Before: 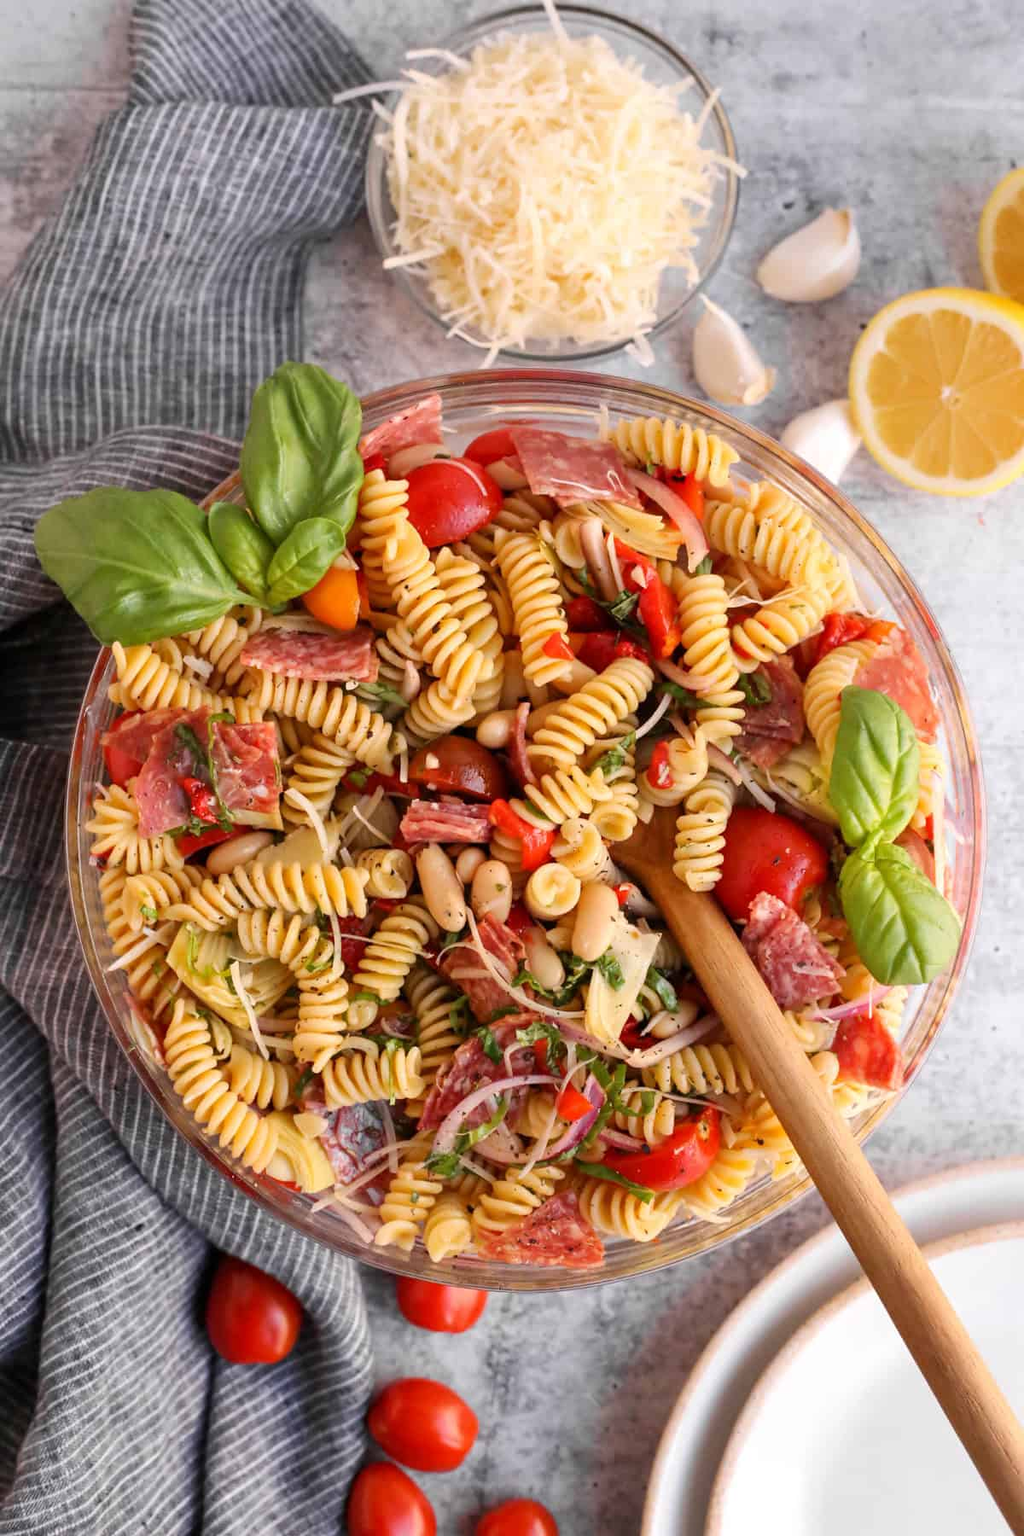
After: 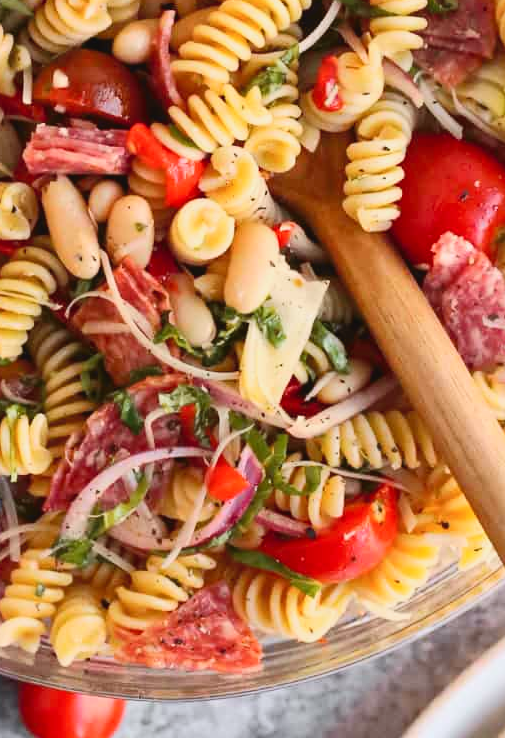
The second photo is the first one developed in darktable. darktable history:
tone curve: curves: ch0 [(0, 0.038) (0.193, 0.212) (0.461, 0.502) (0.634, 0.709) (0.852, 0.89) (1, 0.967)]; ch1 [(0, 0) (0.35, 0.356) (0.45, 0.453) (0.504, 0.503) (0.532, 0.524) (0.558, 0.555) (0.735, 0.762) (1, 1)]; ch2 [(0, 0) (0.281, 0.266) (0.456, 0.469) (0.5, 0.5) (0.533, 0.545) (0.606, 0.598) (0.646, 0.654) (1, 1)], color space Lab, independent channels, preserve colors none
crop: left 37.221%, top 45.169%, right 20.63%, bottom 13.777%
white balance: red 0.976, blue 1.04
